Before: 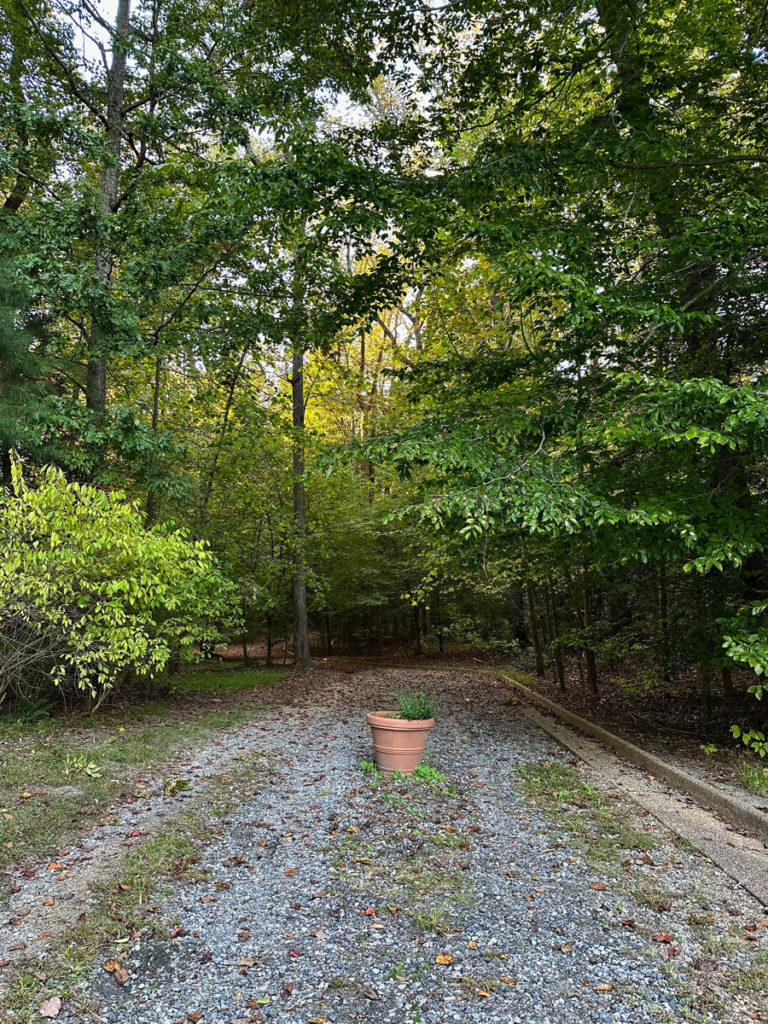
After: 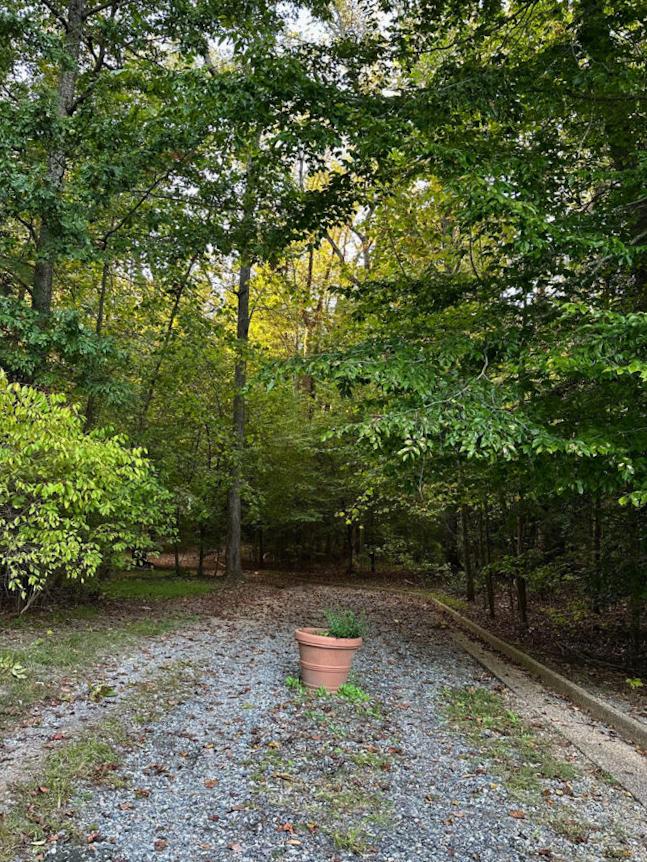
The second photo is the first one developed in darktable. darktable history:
crop and rotate: angle -3.07°, left 5.12%, top 5.22%, right 4.614%, bottom 4.612%
